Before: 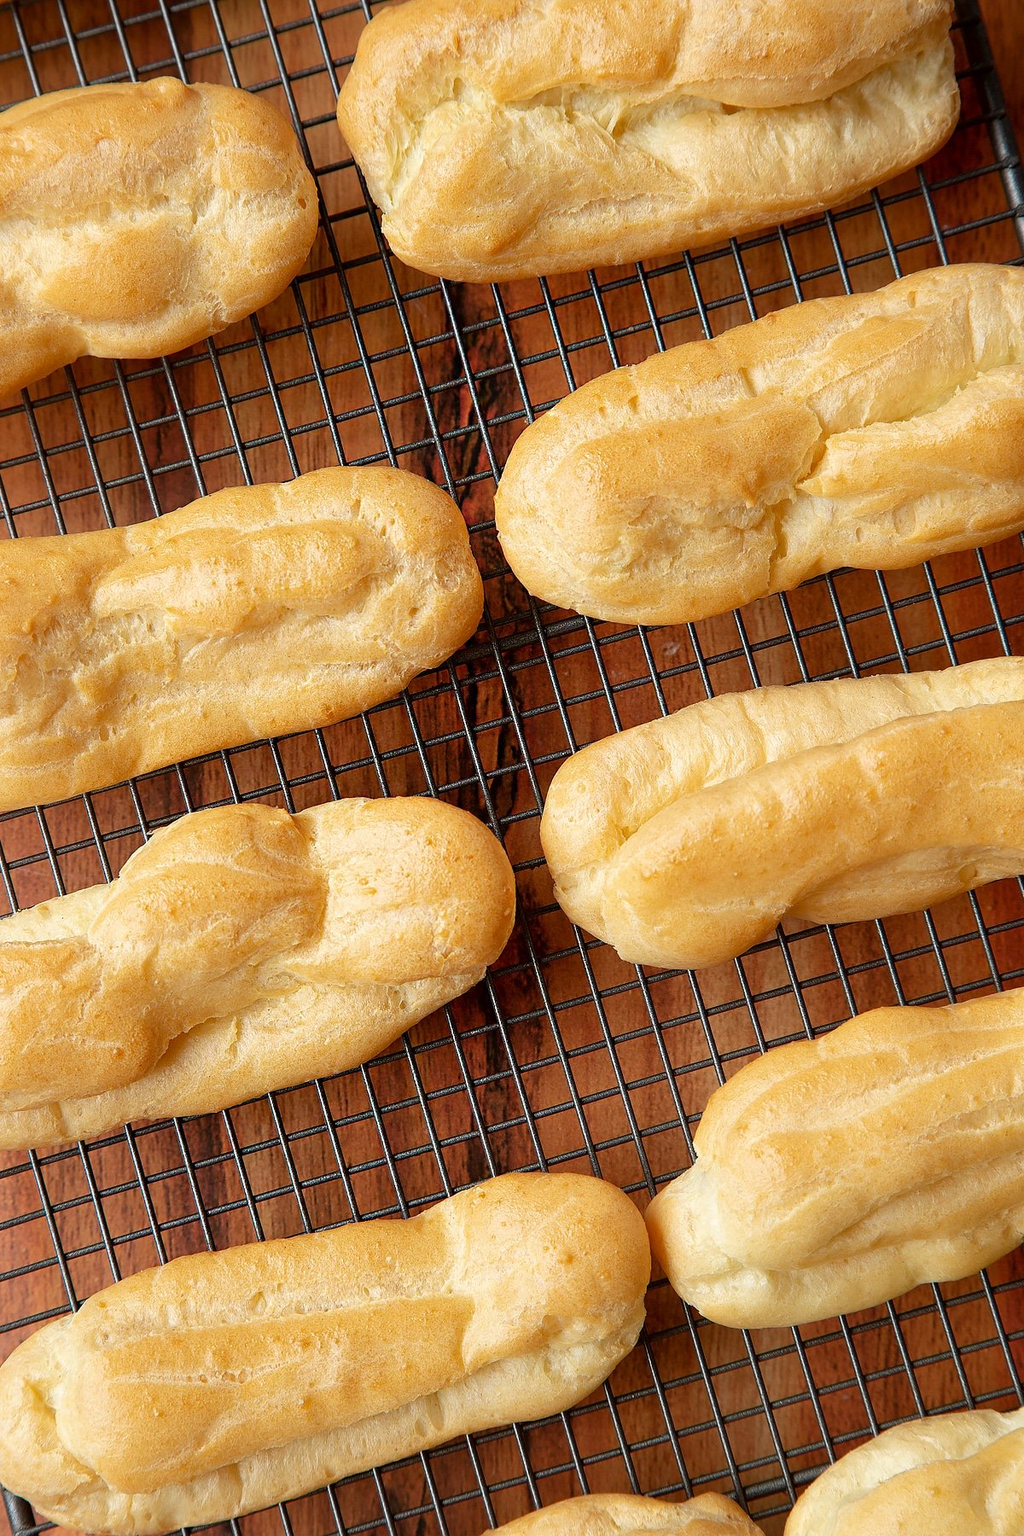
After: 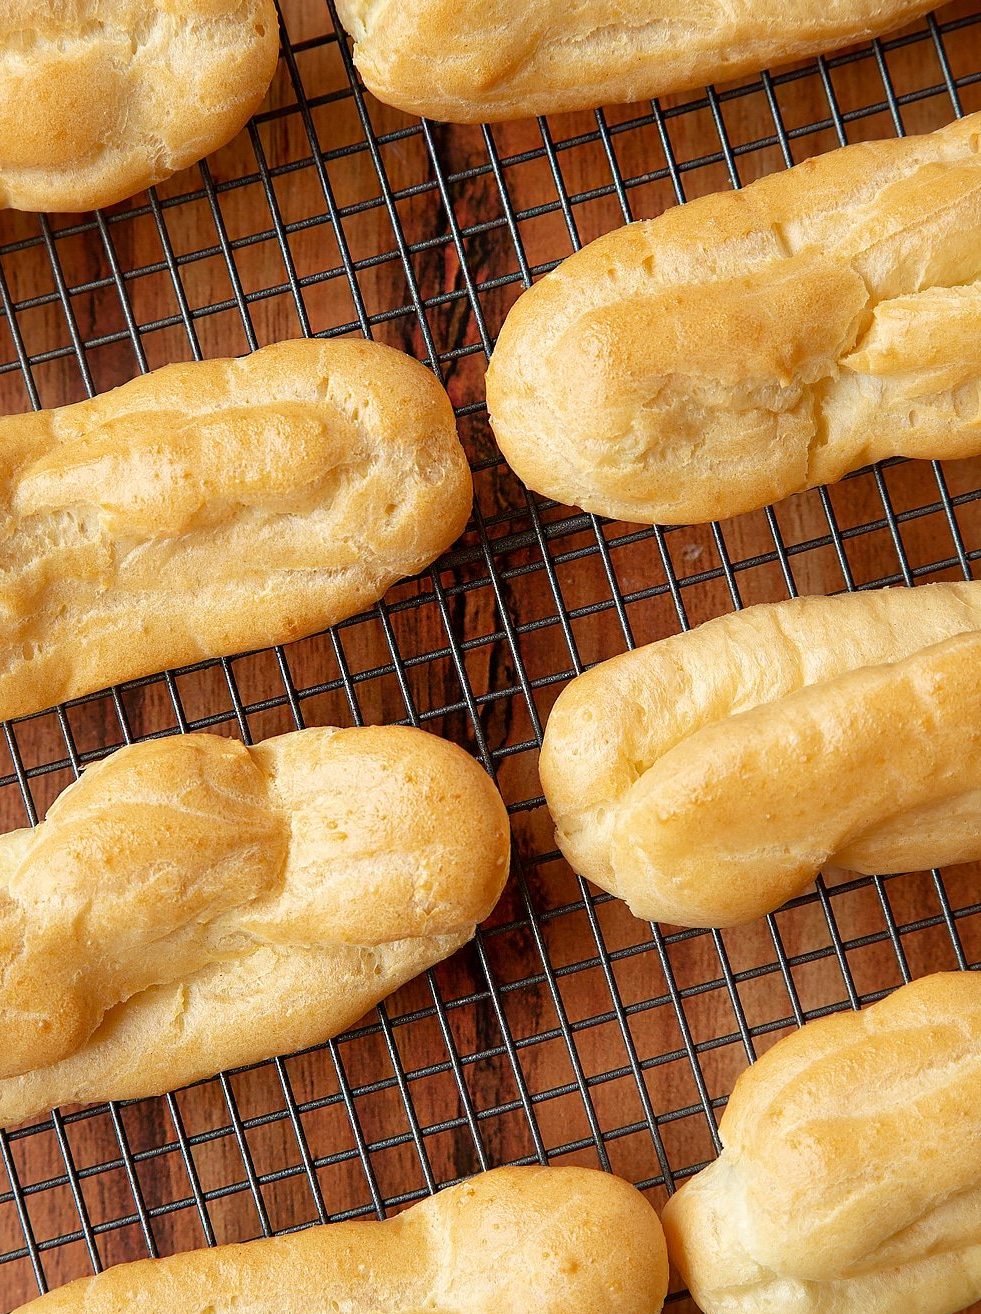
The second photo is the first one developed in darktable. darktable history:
crop: left 7.888%, top 11.586%, right 10.291%, bottom 15.4%
